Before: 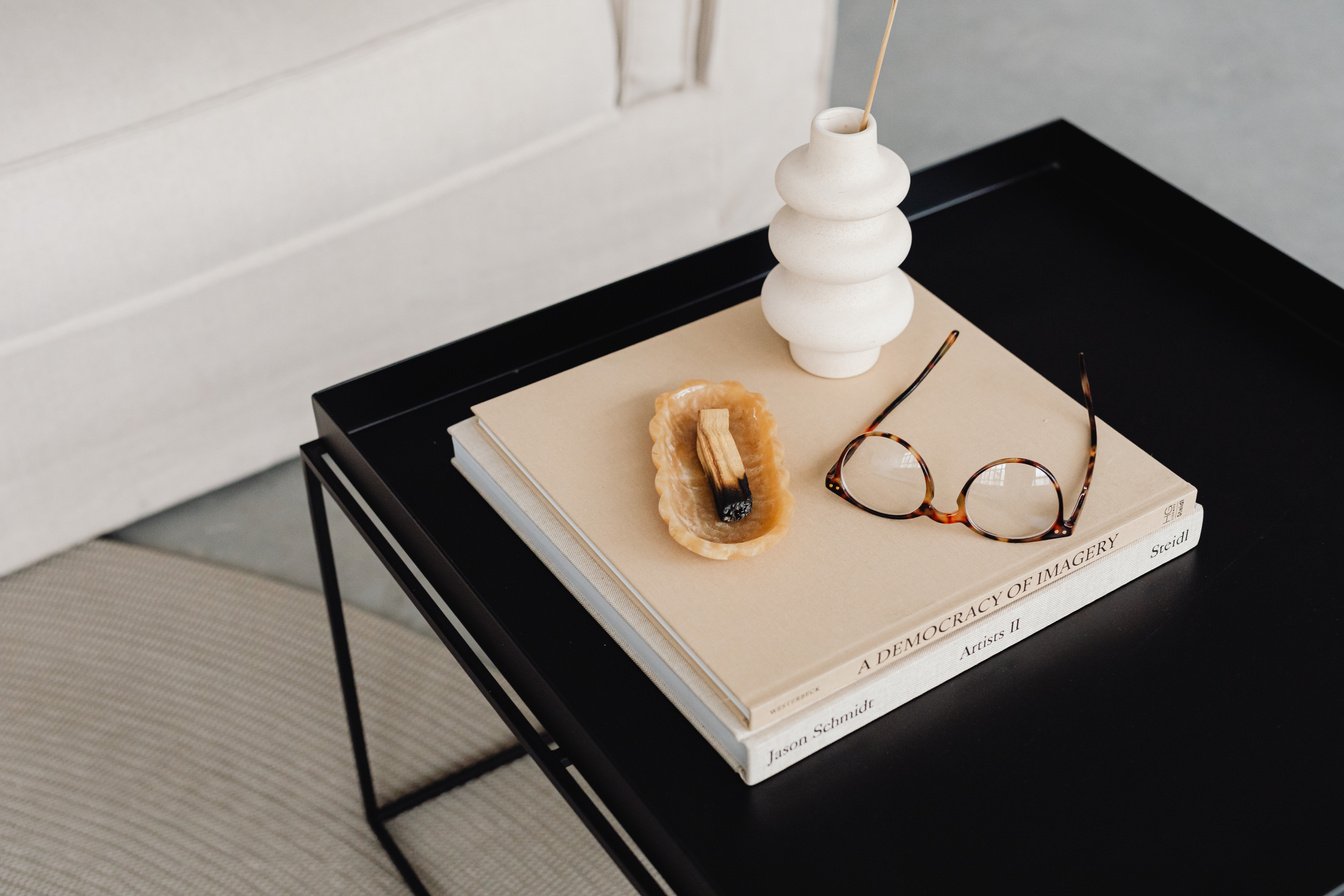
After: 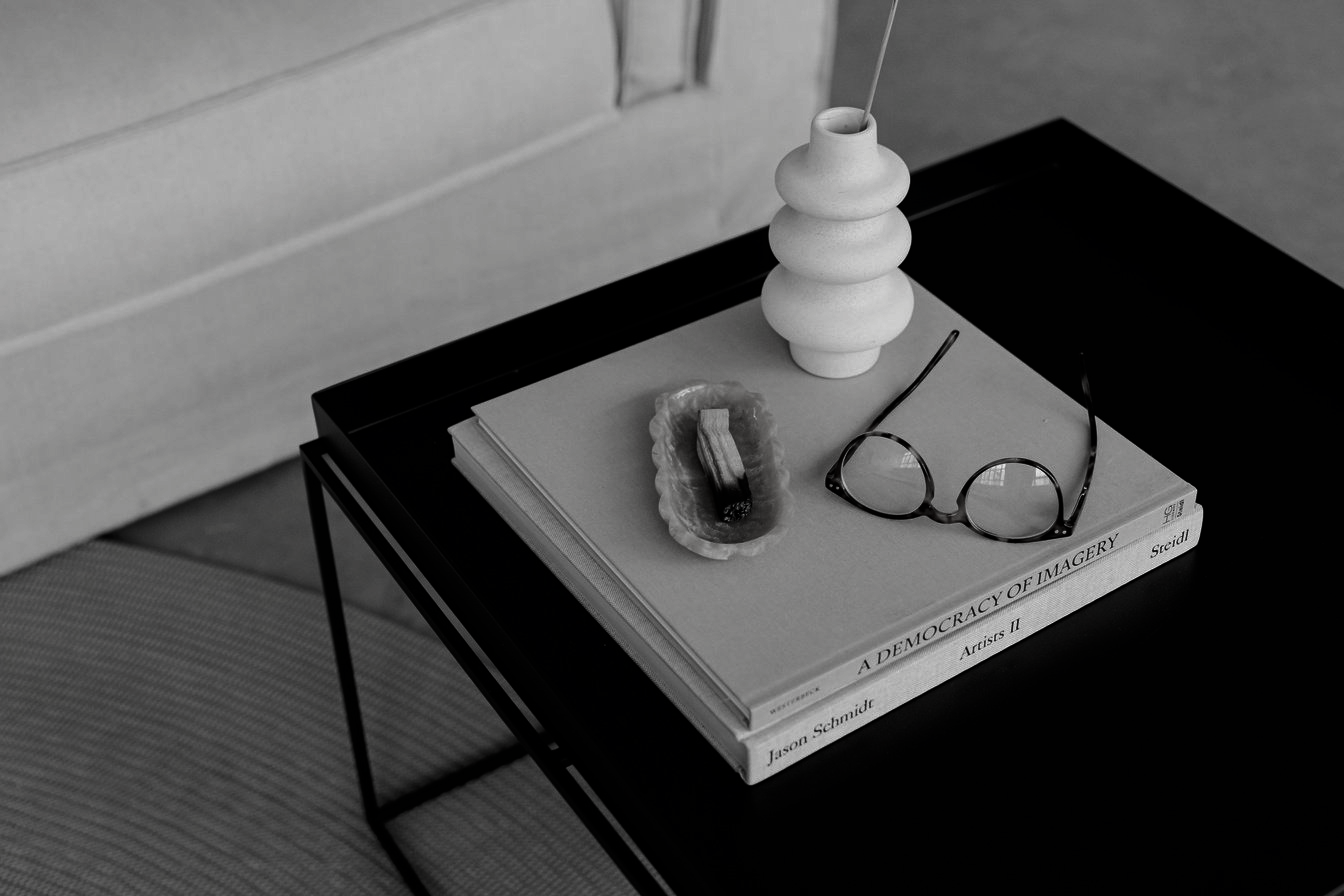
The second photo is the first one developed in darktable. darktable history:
contrast brightness saturation: contrast -0.036, brightness -0.604, saturation -0.981
